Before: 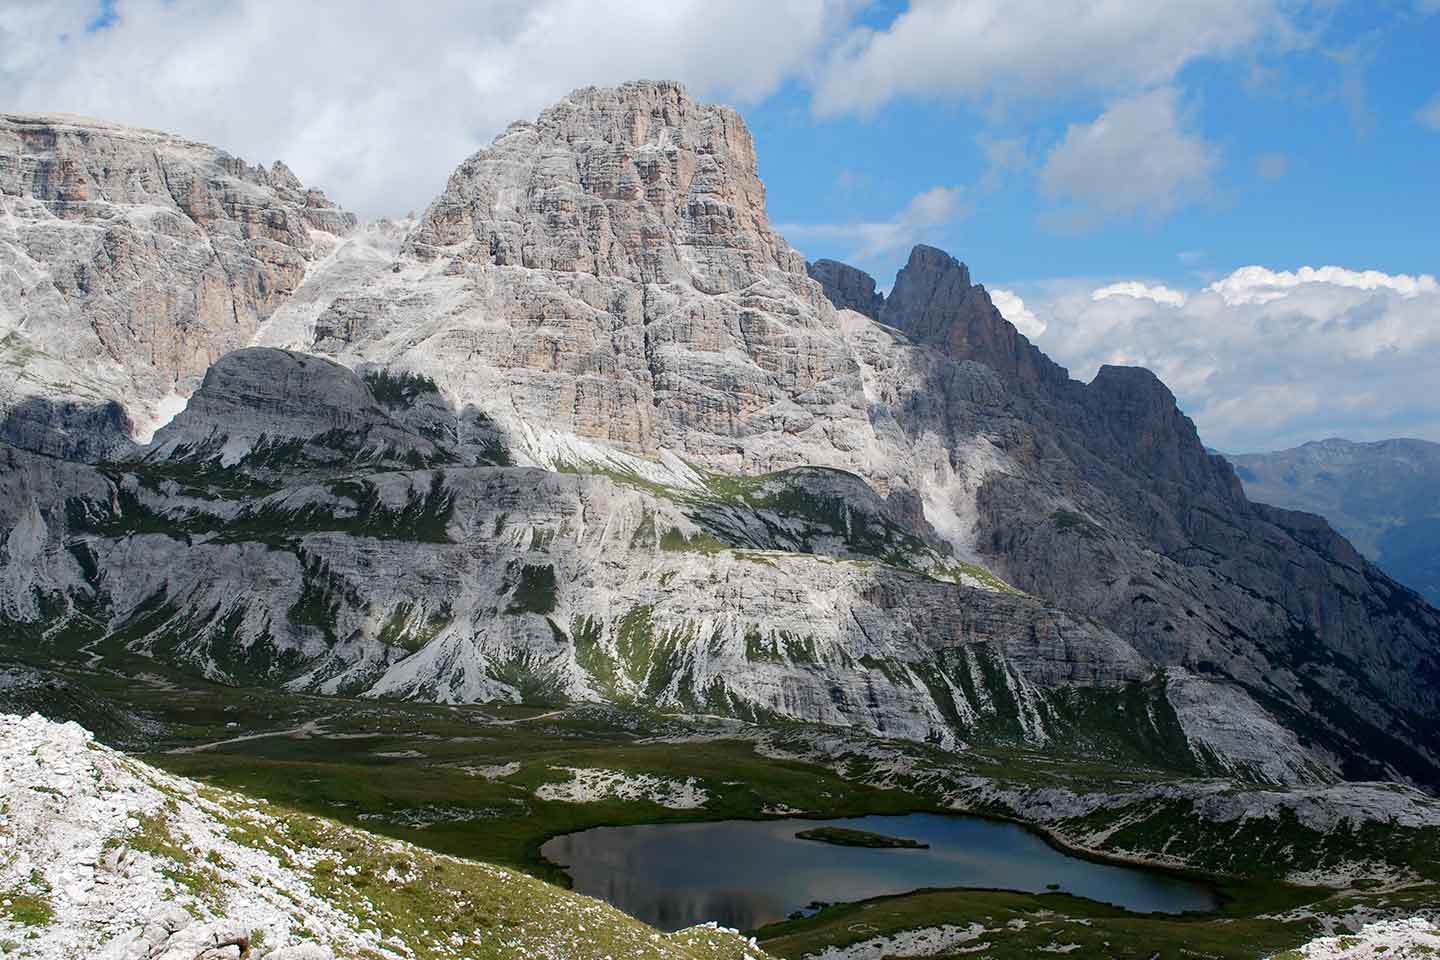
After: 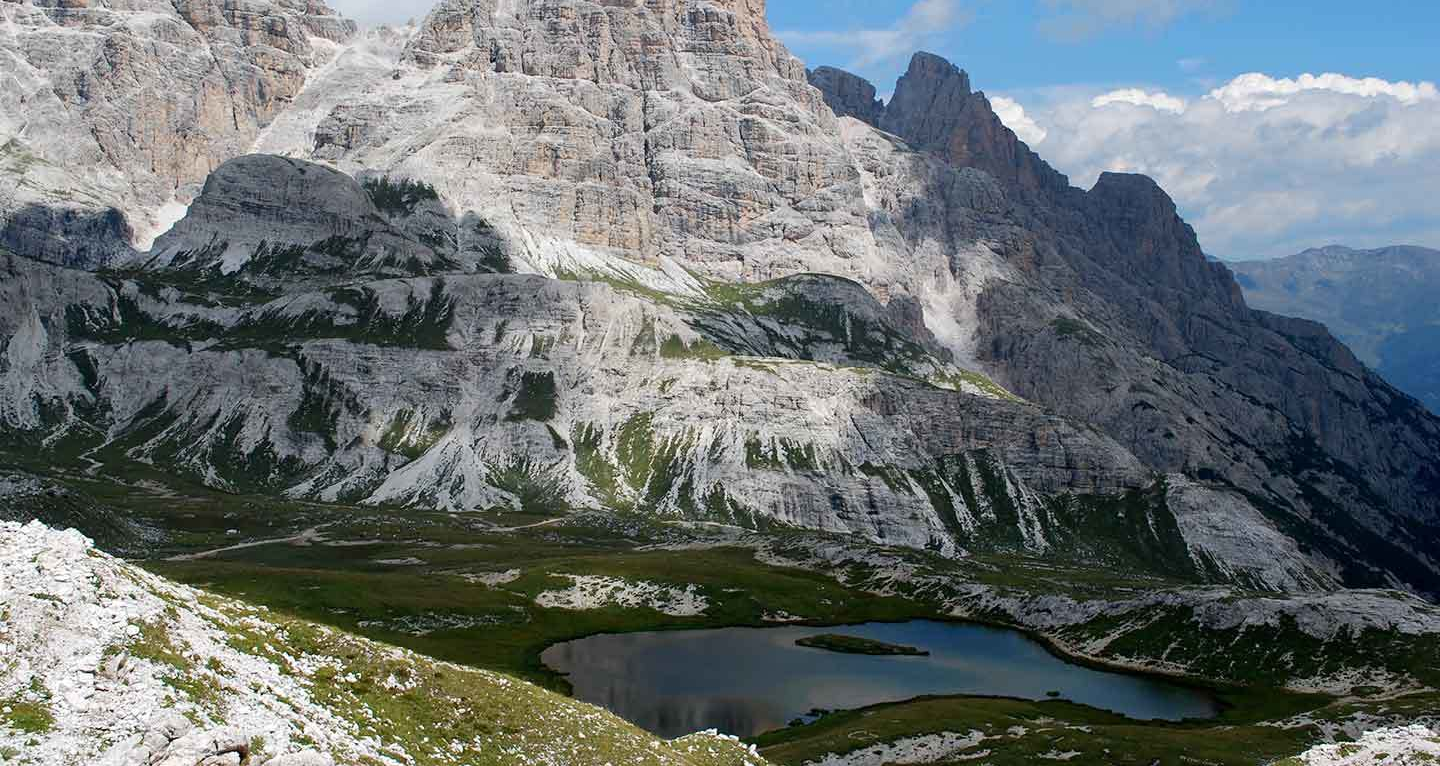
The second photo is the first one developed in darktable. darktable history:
crop and rotate: top 20.11%
